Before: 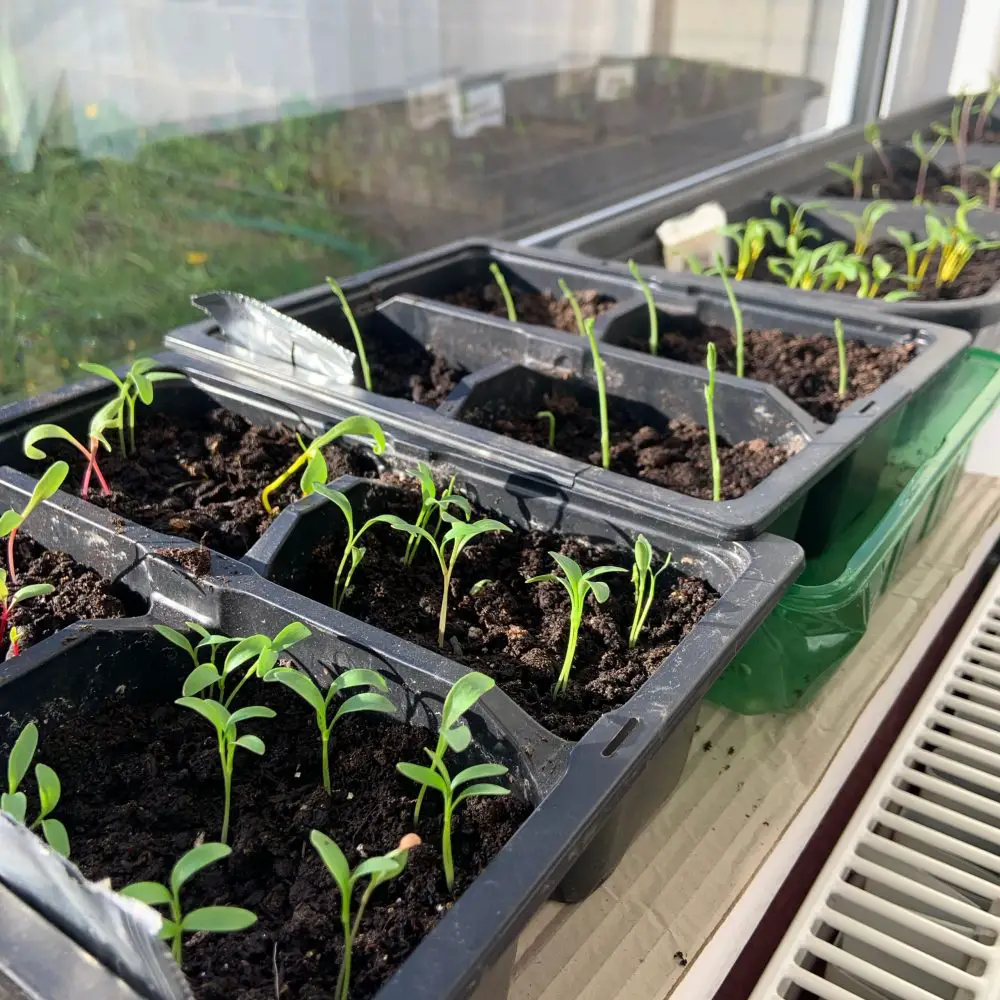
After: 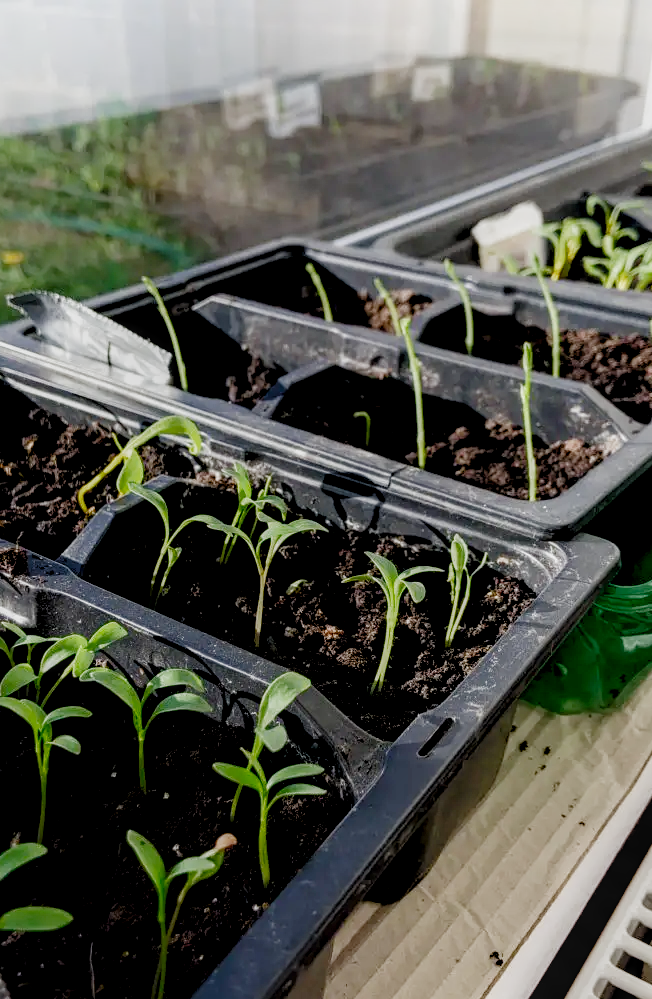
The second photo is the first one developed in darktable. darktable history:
crop and rotate: left 18.445%, right 16.295%
shadows and highlights: shadows -53.25, highlights 87.83, soften with gaussian
local contrast: detail 142%
filmic rgb: black relative exposure -3.4 EV, white relative exposure 3.45 EV, hardness 2.36, contrast 1.104, add noise in highlights 0.001, preserve chrominance no, color science v3 (2019), use custom middle-gray values true, contrast in highlights soft
